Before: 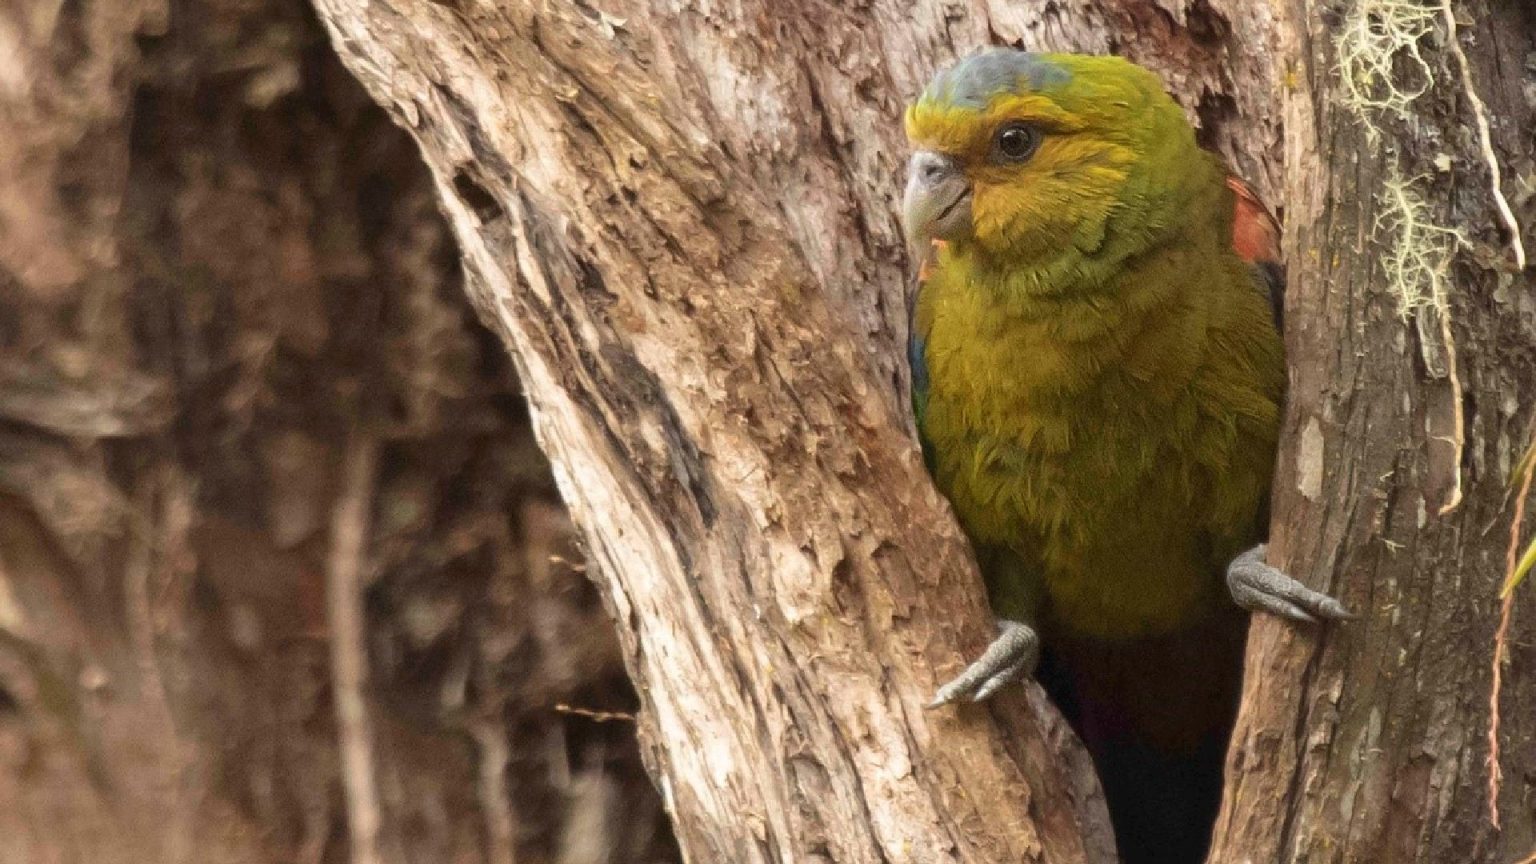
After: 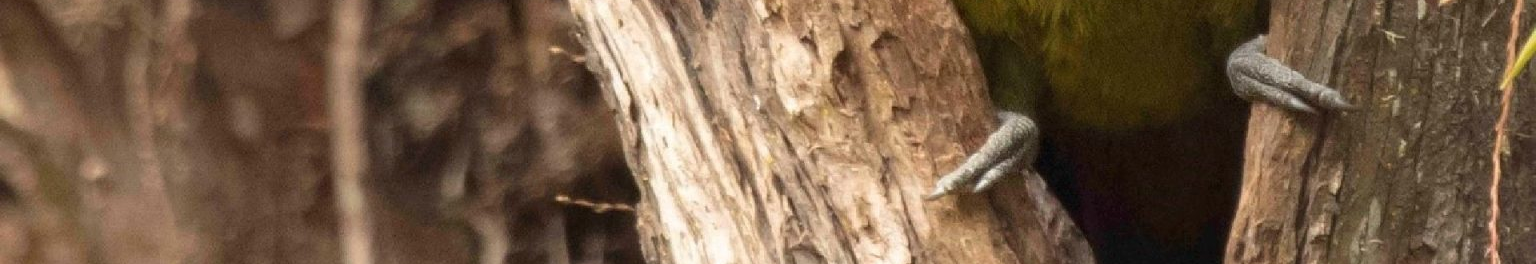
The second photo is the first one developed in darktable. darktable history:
crop and rotate: top 59.026%, bottom 10.334%
